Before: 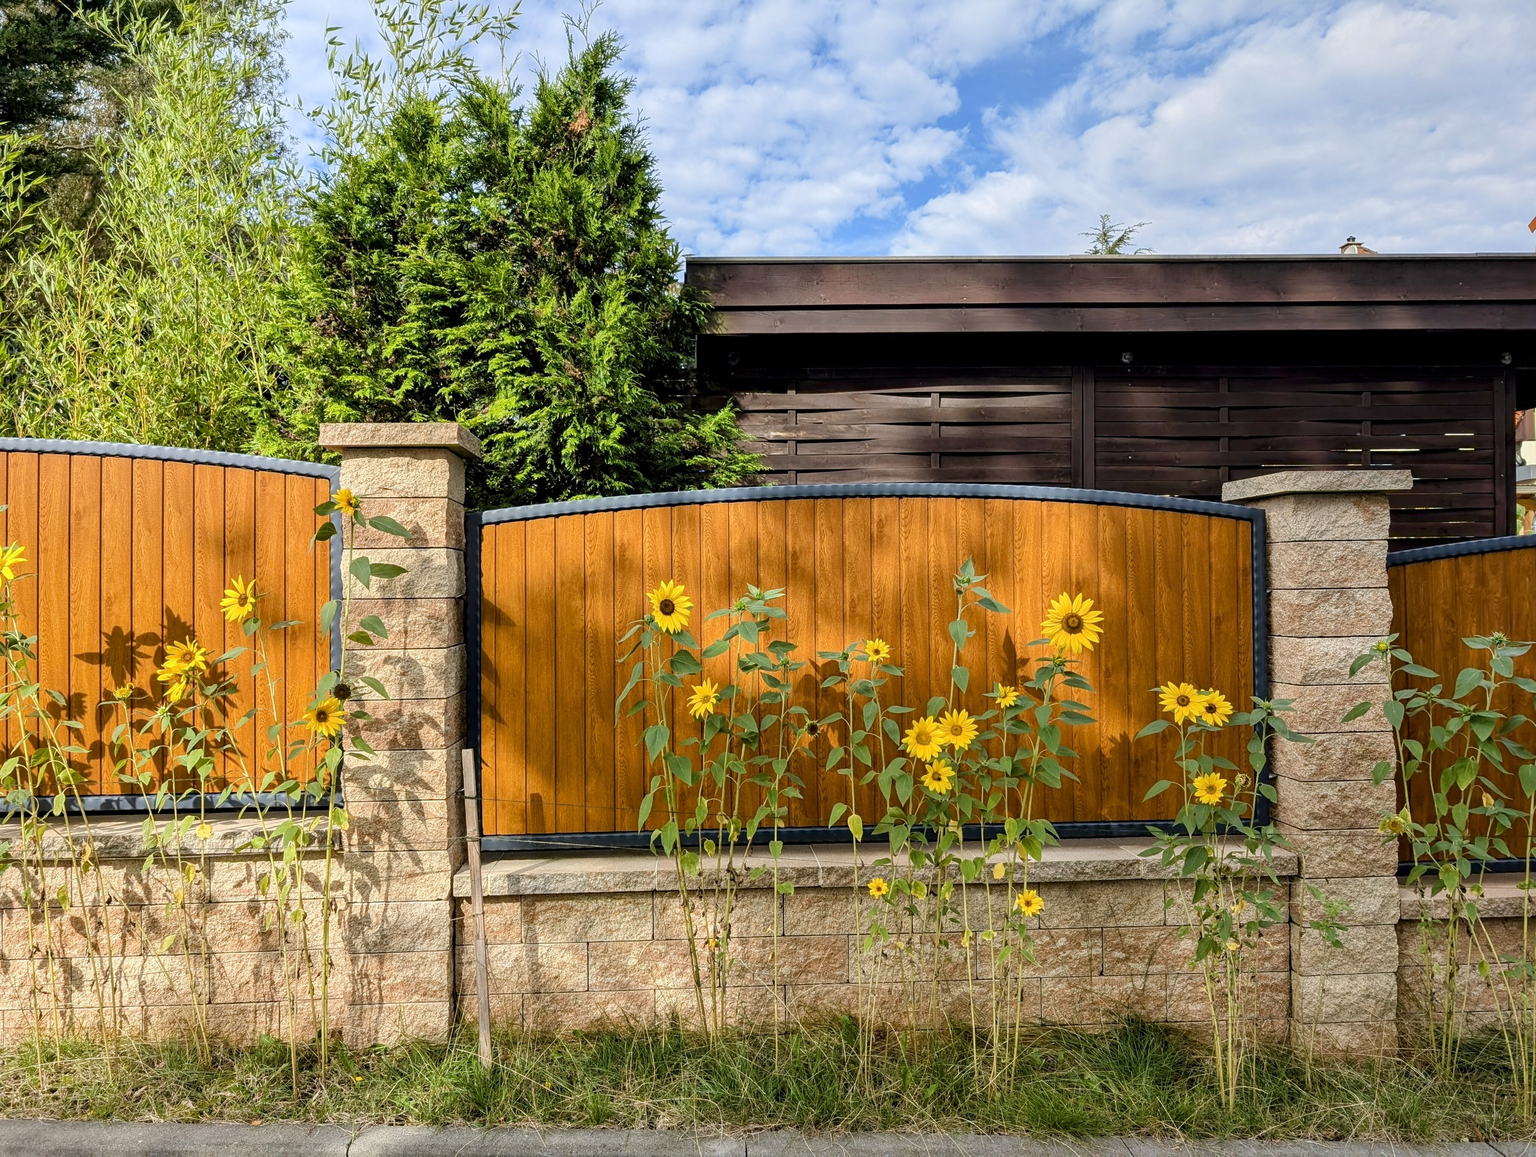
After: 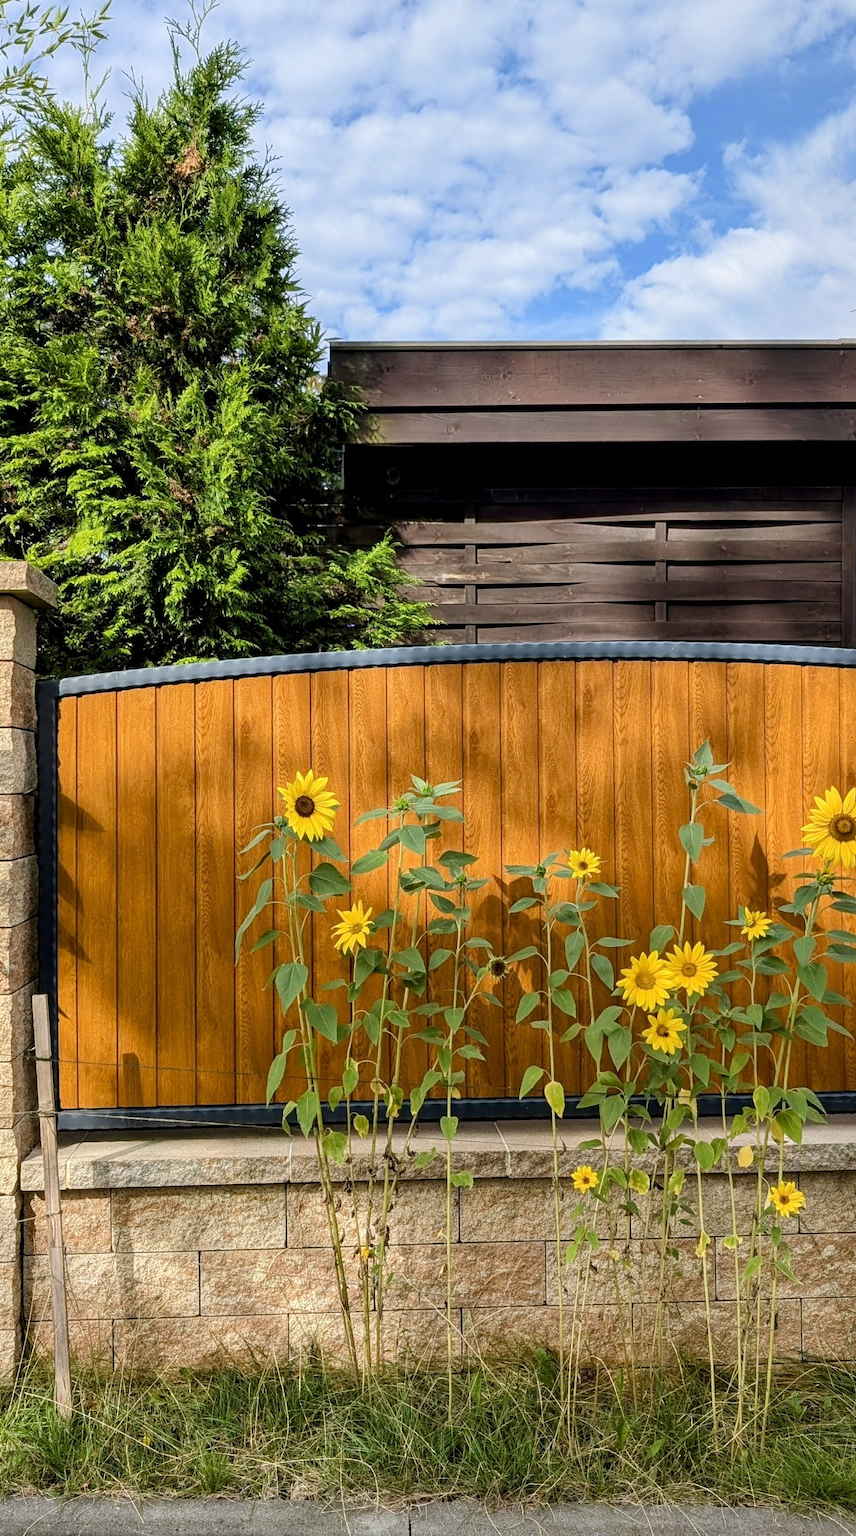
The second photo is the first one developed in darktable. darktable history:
crop: left 28.512%, right 29.482%
